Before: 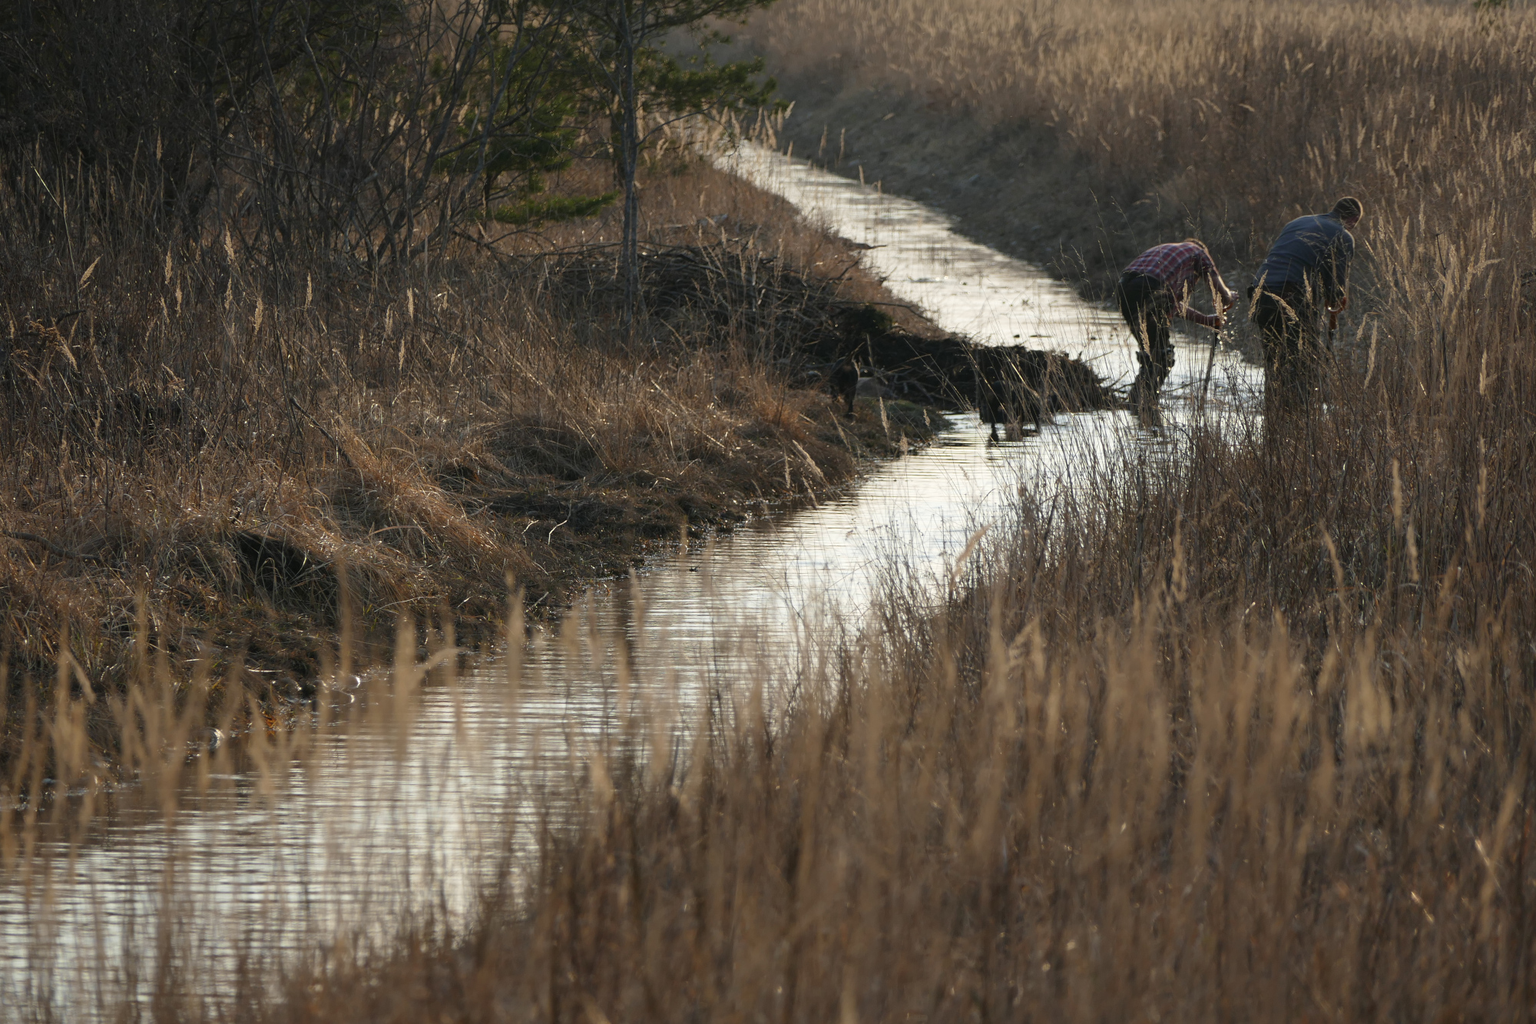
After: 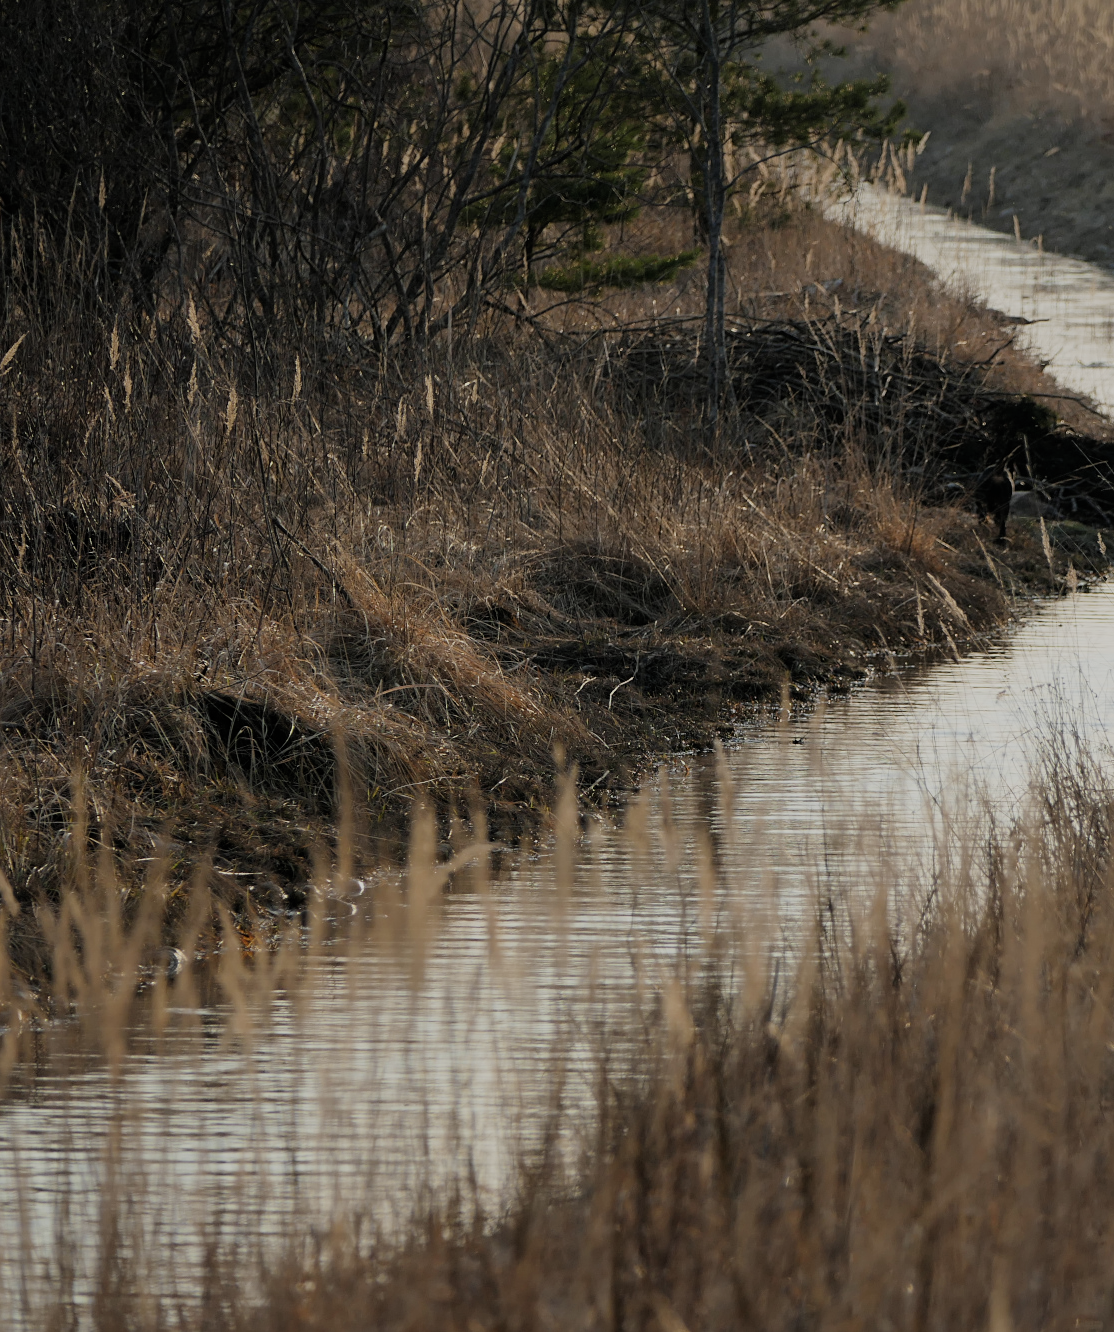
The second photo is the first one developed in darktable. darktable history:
crop: left 5.272%, right 38.979%
sharpen: amount 0.203
filmic rgb: middle gray luminance 29.88%, black relative exposure -8.99 EV, white relative exposure 6.99 EV, target black luminance 0%, hardness 2.97, latitude 1.09%, contrast 0.962, highlights saturation mix 6.23%, shadows ↔ highlights balance 12.84%
